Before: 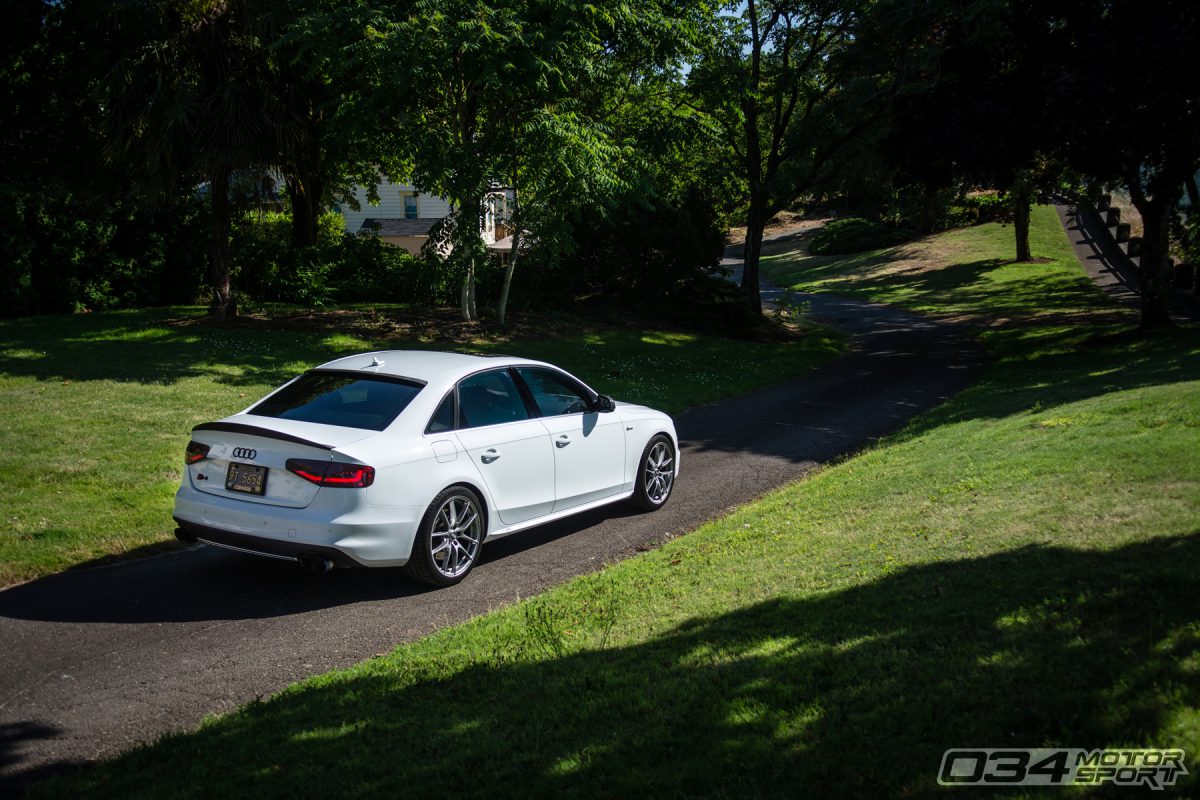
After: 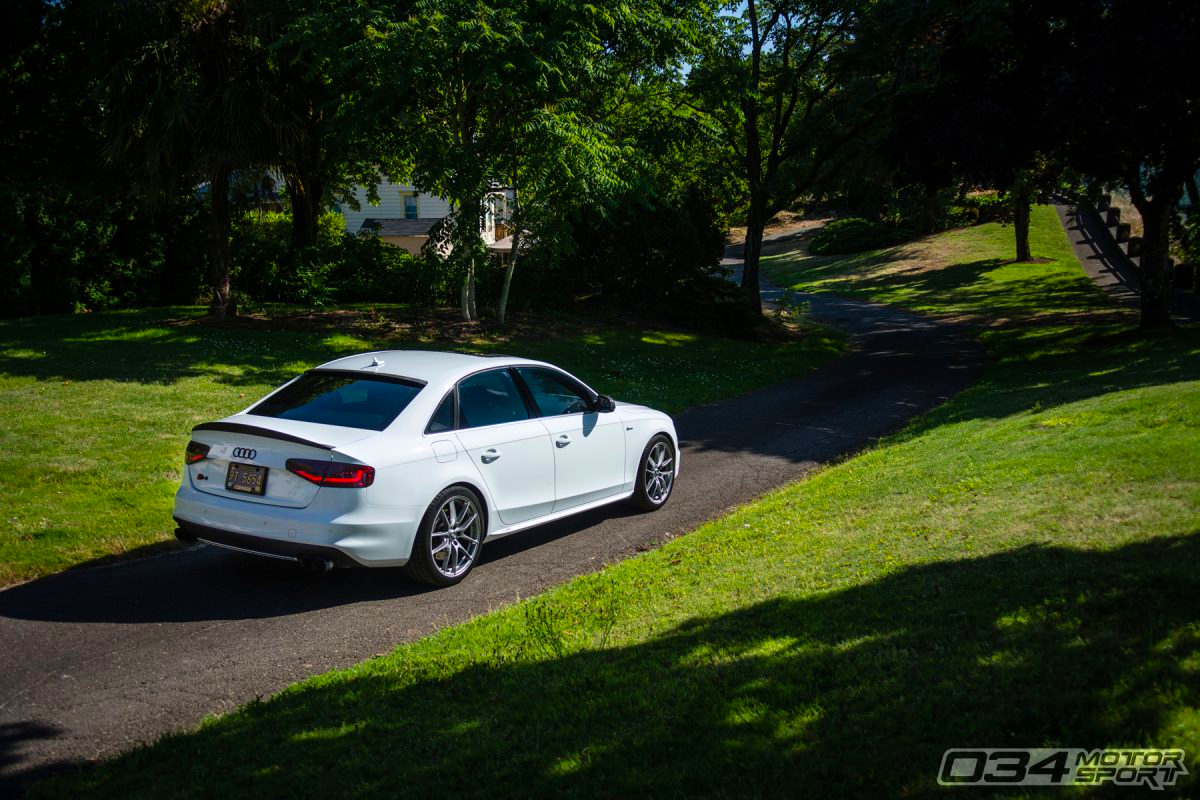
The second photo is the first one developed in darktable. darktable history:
color balance rgb: linear chroma grading › global chroma 8.708%, perceptual saturation grading › global saturation 10.164%, global vibrance 21.03%
